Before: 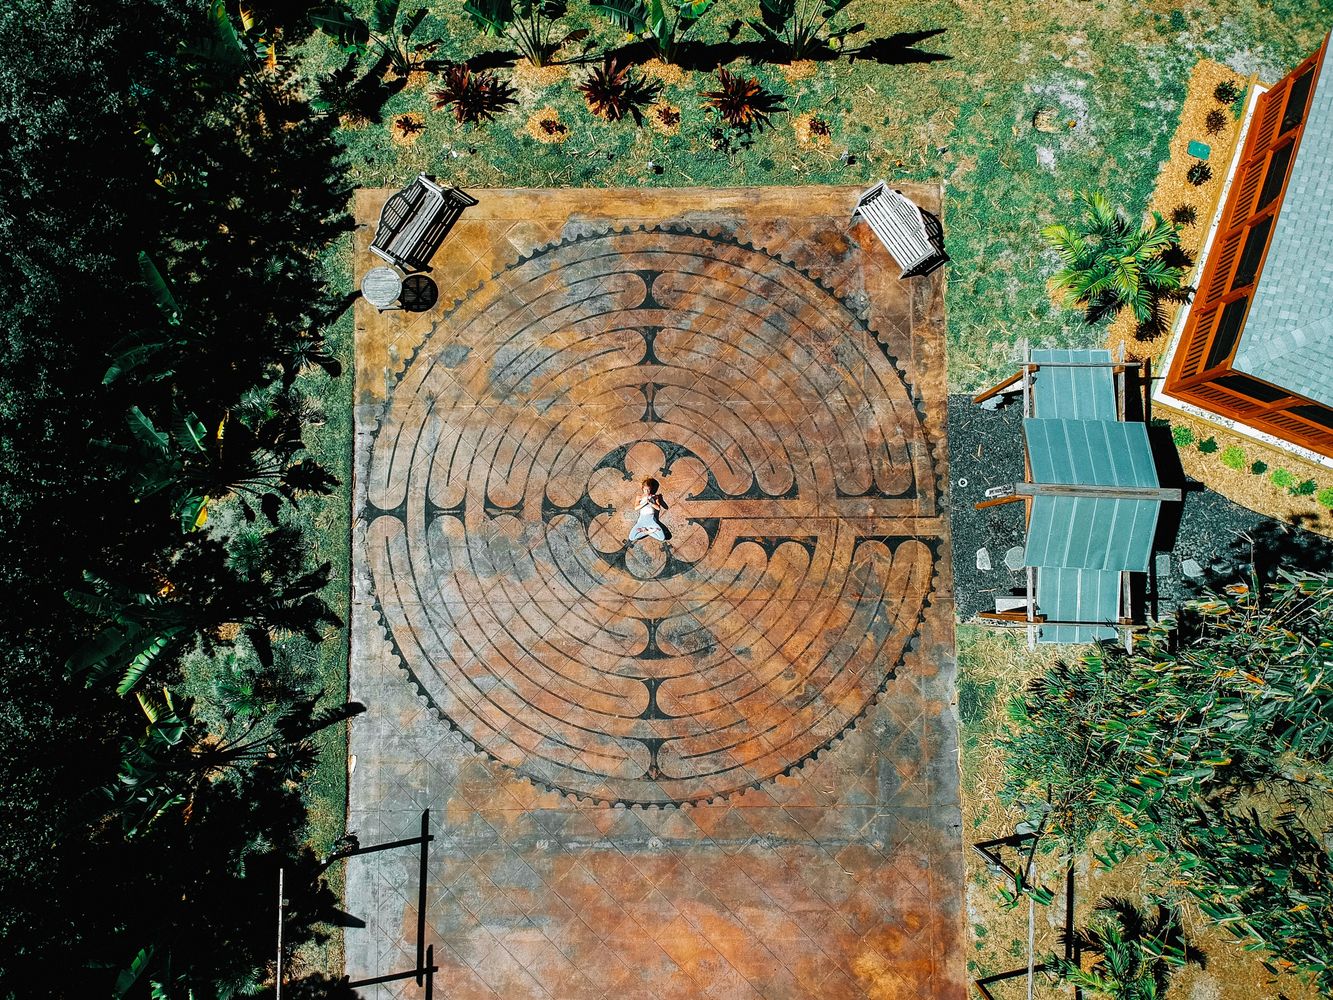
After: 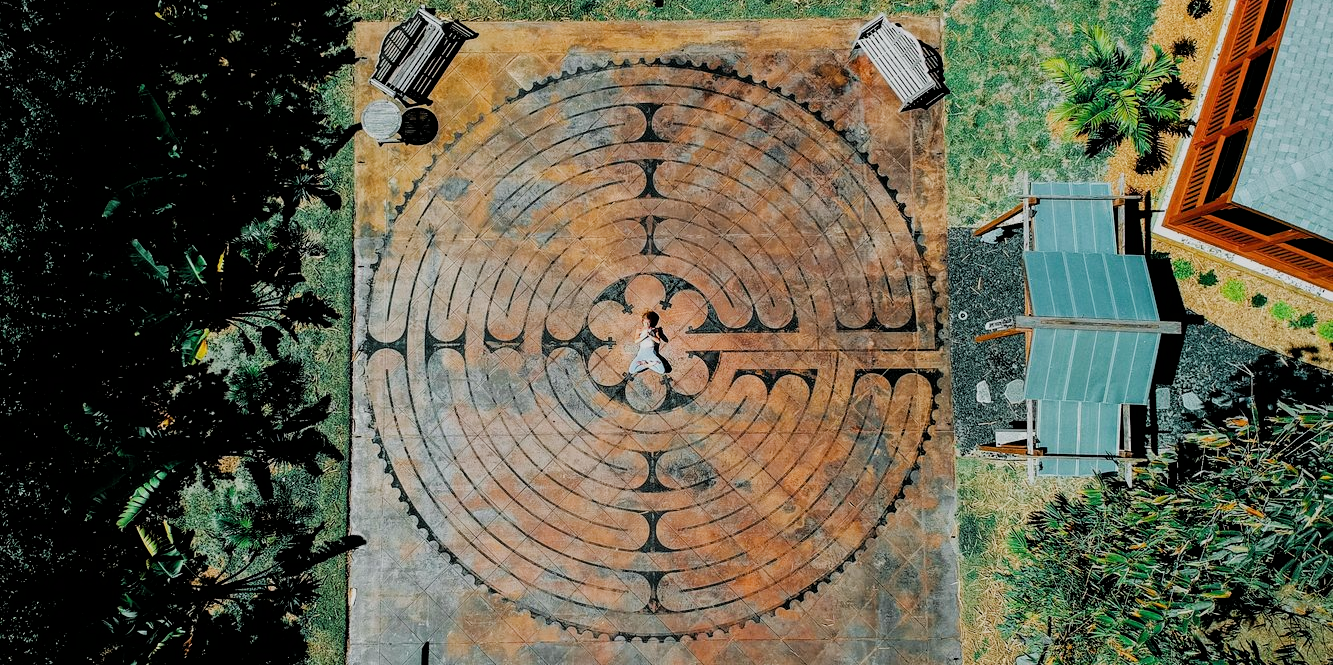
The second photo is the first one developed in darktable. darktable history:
filmic rgb: black relative exposure -4.75 EV, white relative exposure 4.05 EV, hardness 2.81
crop: top 16.768%, bottom 16.698%
tone equalizer: edges refinement/feathering 500, mask exposure compensation -1.57 EV, preserve details no
